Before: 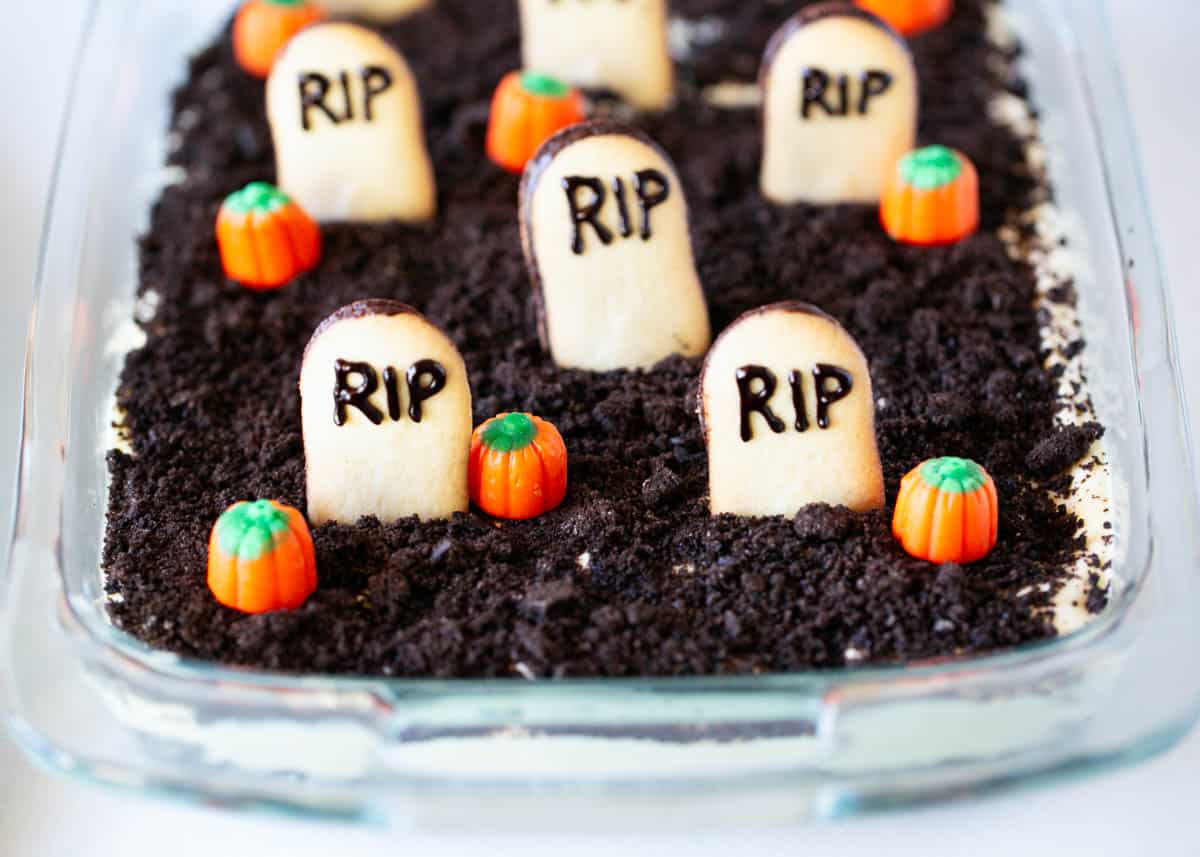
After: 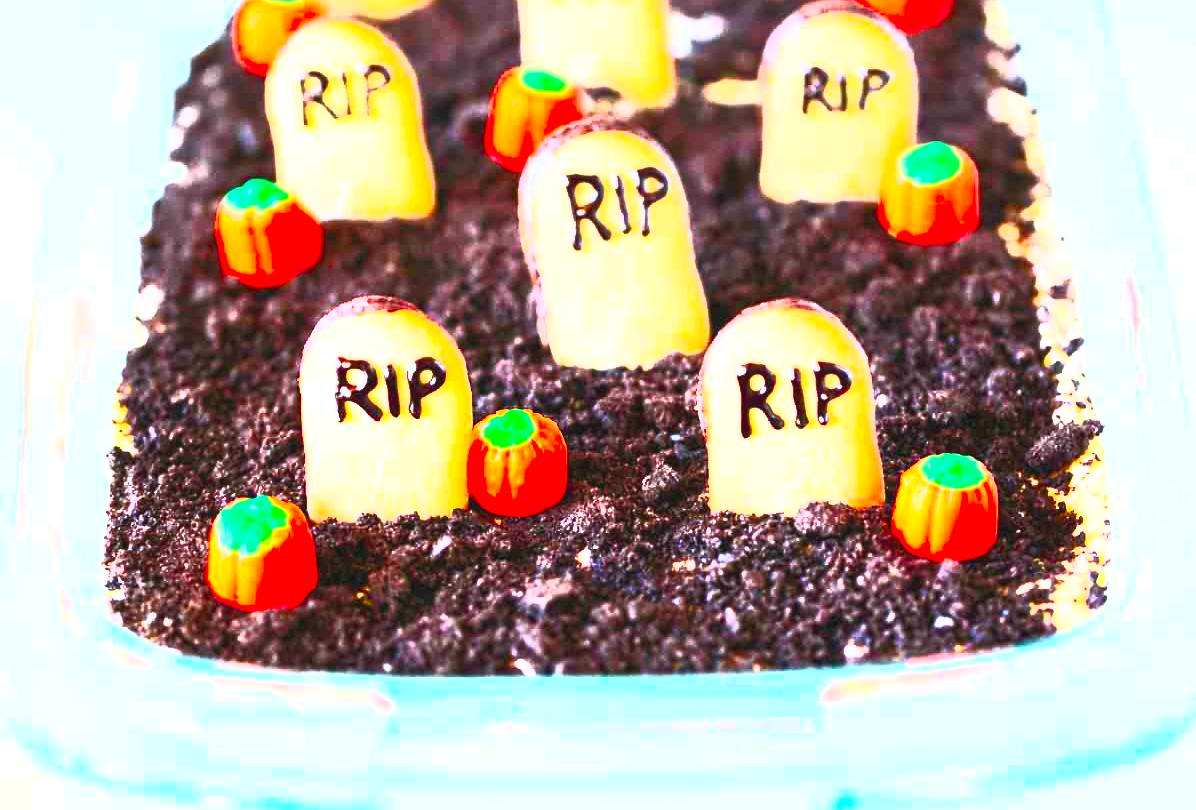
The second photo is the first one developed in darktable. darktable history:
exposure: black level correction 0, exposure 1.199 EV, compensate exposure bias true, compensate highlight preservation false
contrast brightness saturation: contrast 0.98, brightness 0.985, saturation 0.989
crop: top 0.442%, right 0.259%, bottom 5.012%
